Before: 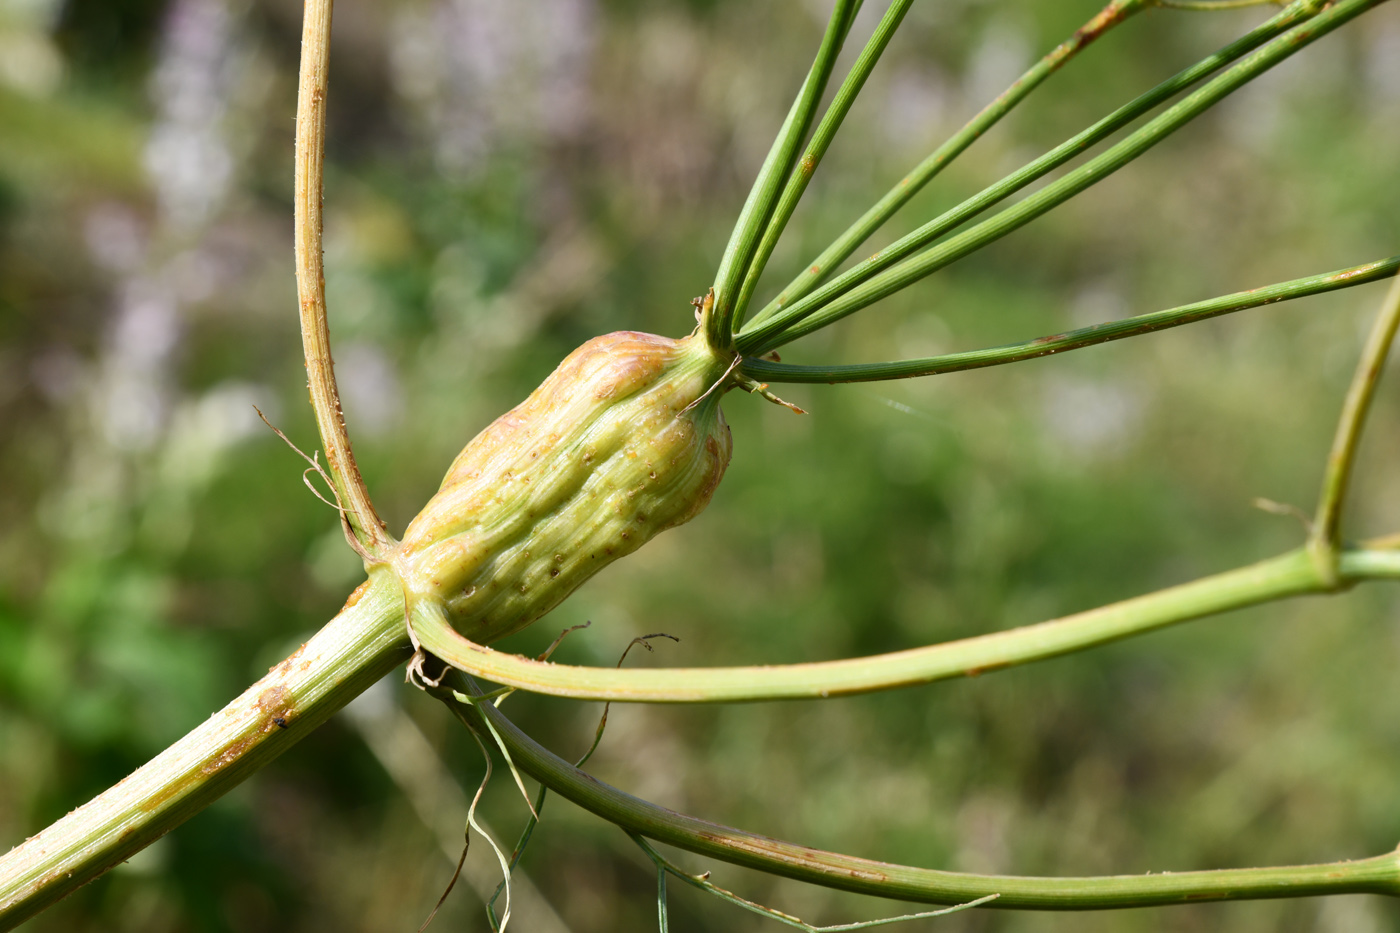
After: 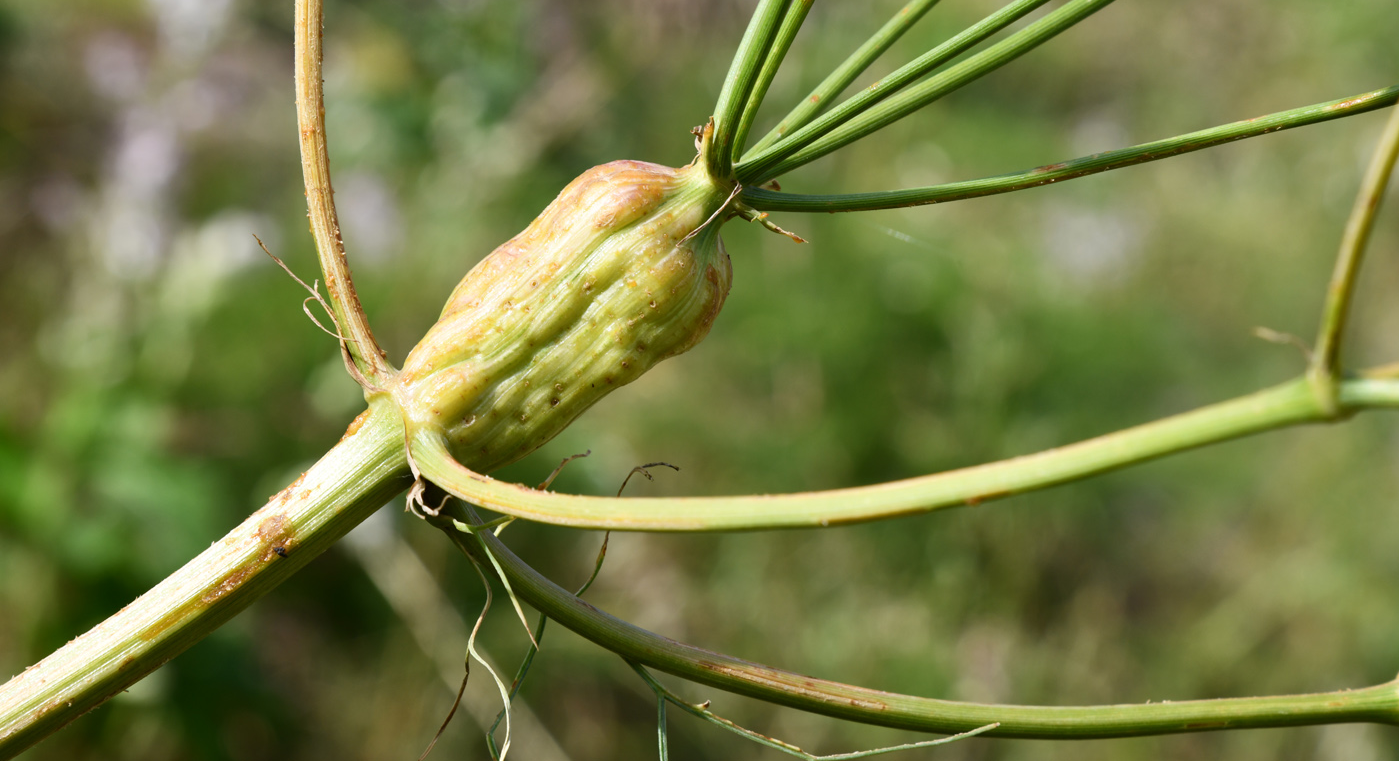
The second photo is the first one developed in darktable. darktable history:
crop and rotate: top 18.359%
